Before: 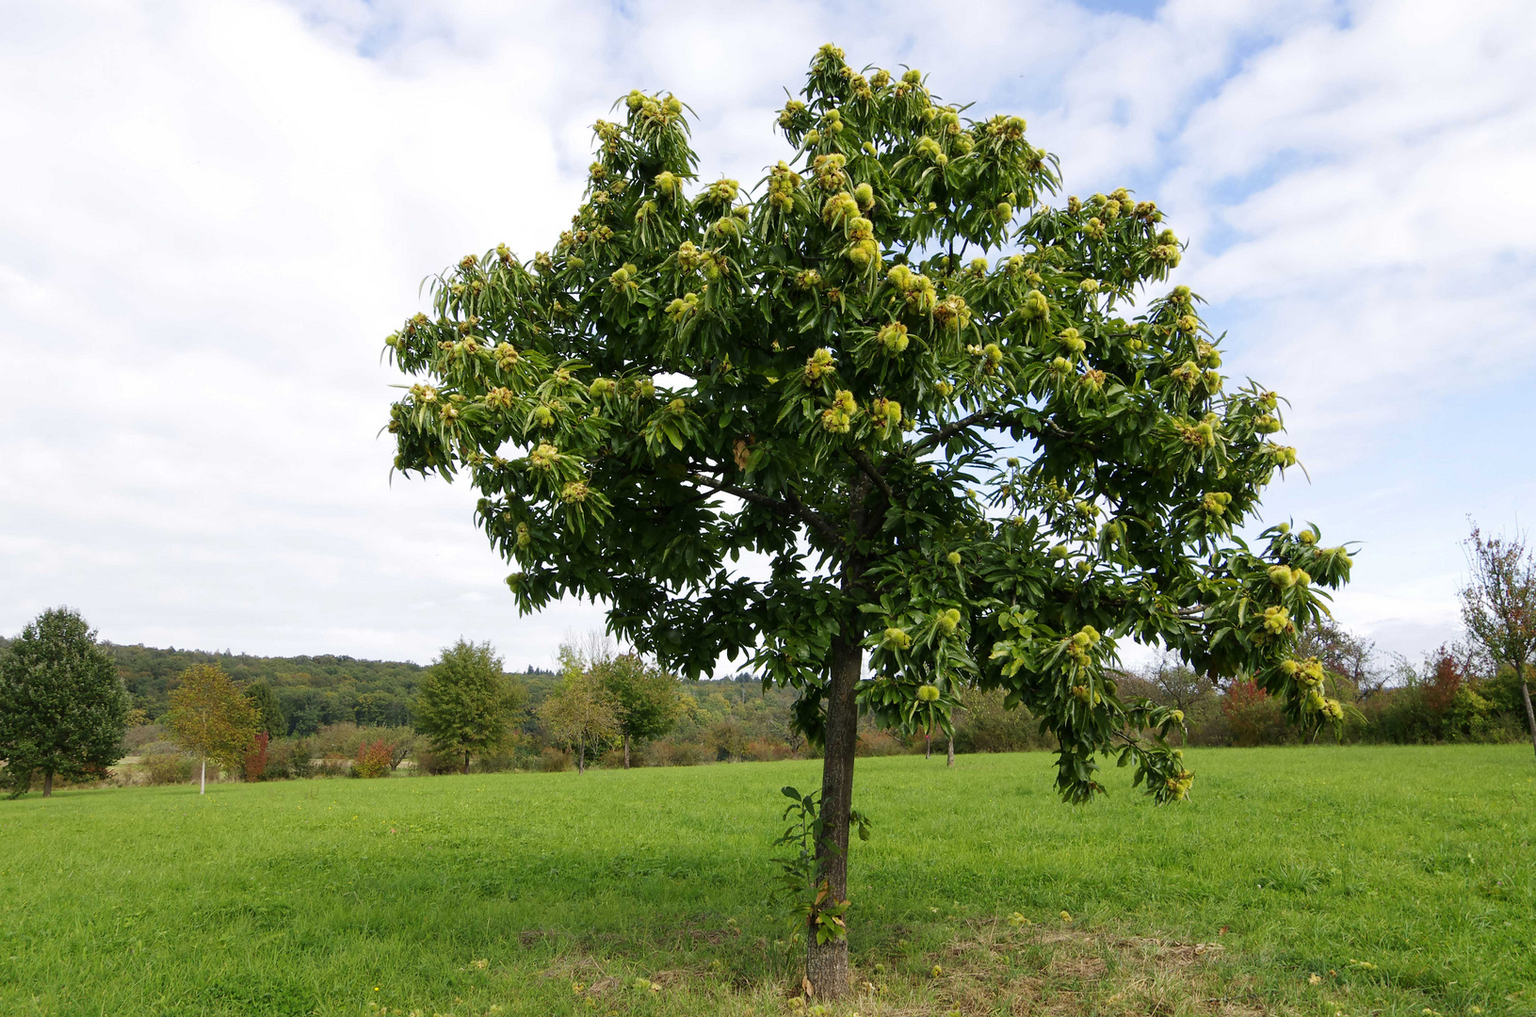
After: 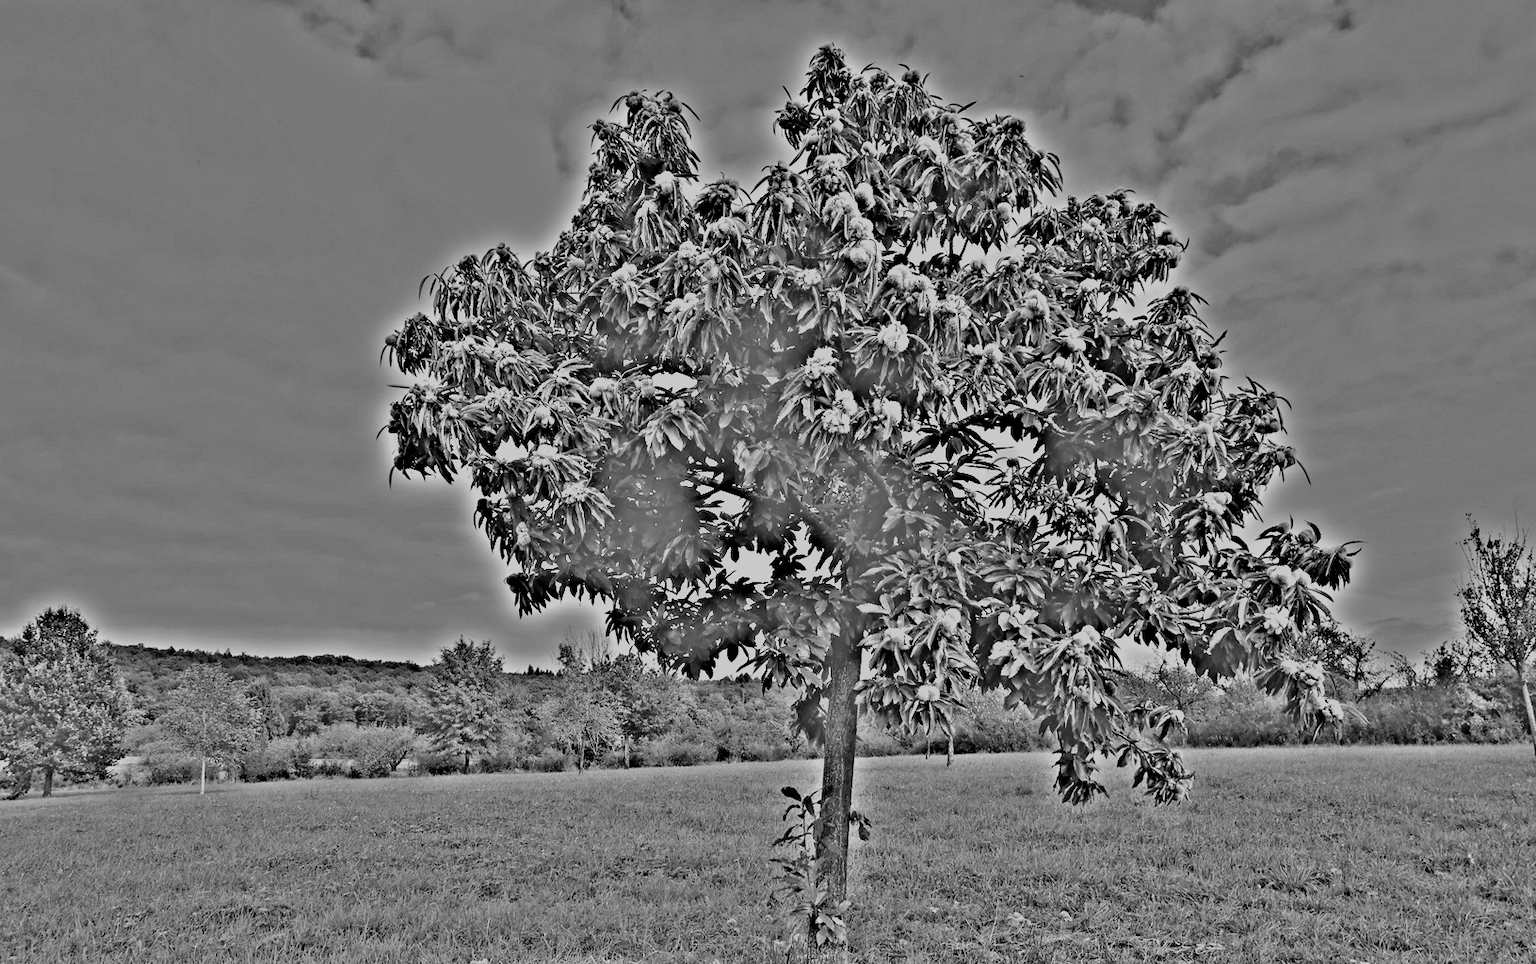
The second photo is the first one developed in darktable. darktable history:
highpass: on, module defaults
color calibration: illuminant Planckian (black body), x 0.378, y 0.375, temperature 4065 K
filmic rgb: black relative exposure -7.65 EV, white relative exposure 4.56 EV, hardness 3.61
color balance rgb: perceptual saturation grading › global saturation 35%, perceptual saturation grading › highlights -25%, perceptual saturation grading › shadows 50%
color balance: contrast -15%
crop and rotate: top 0%, bottom 5.097%
